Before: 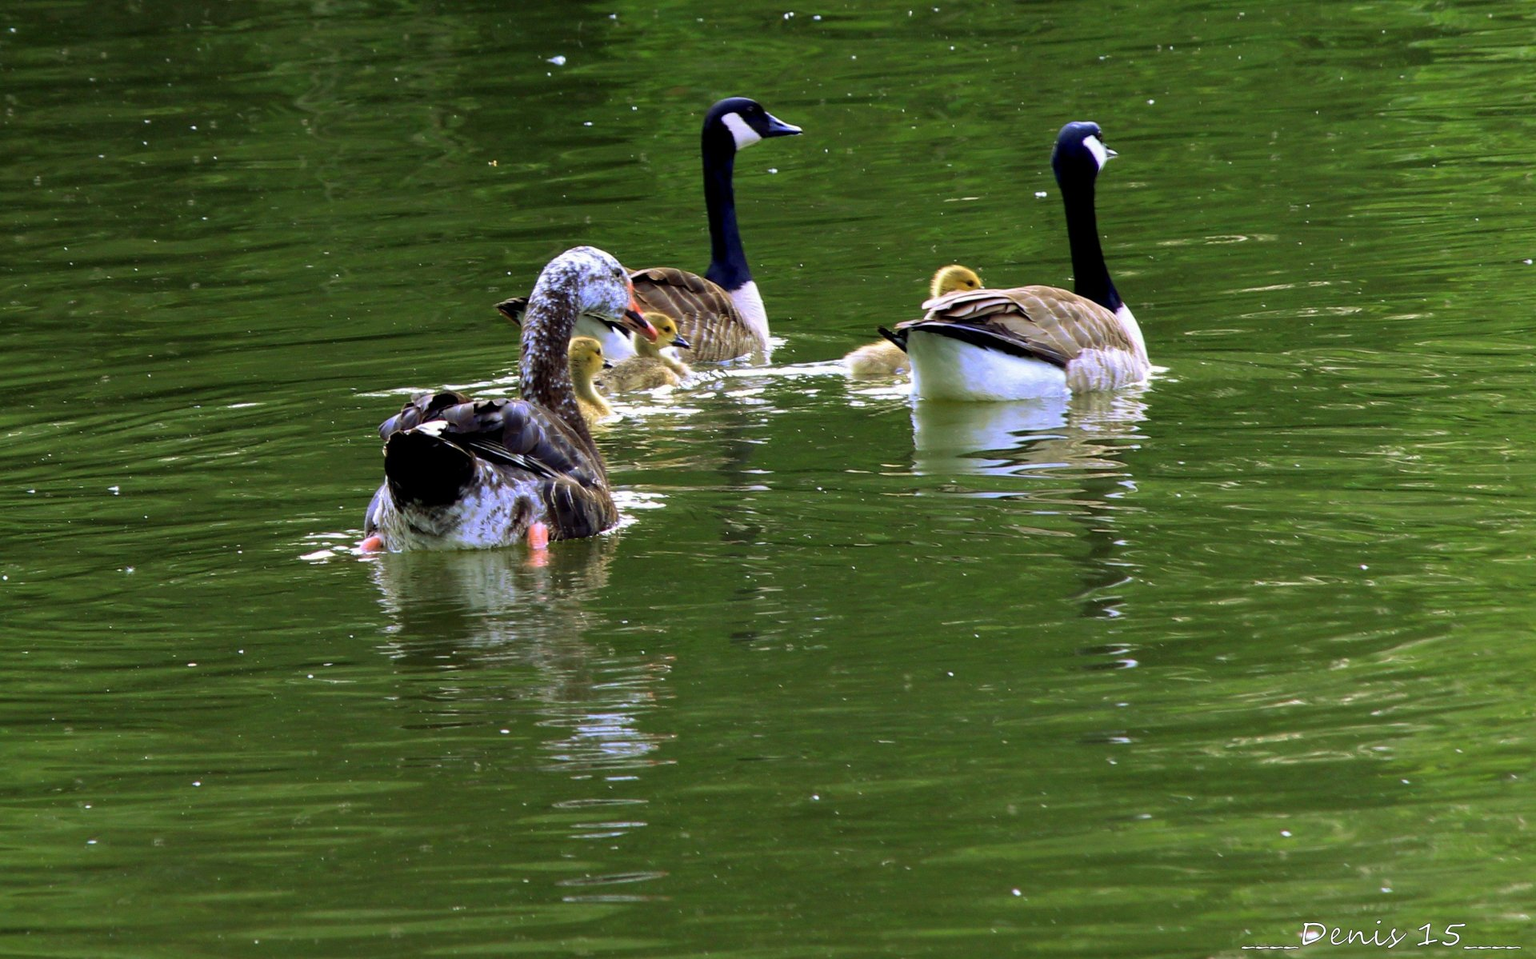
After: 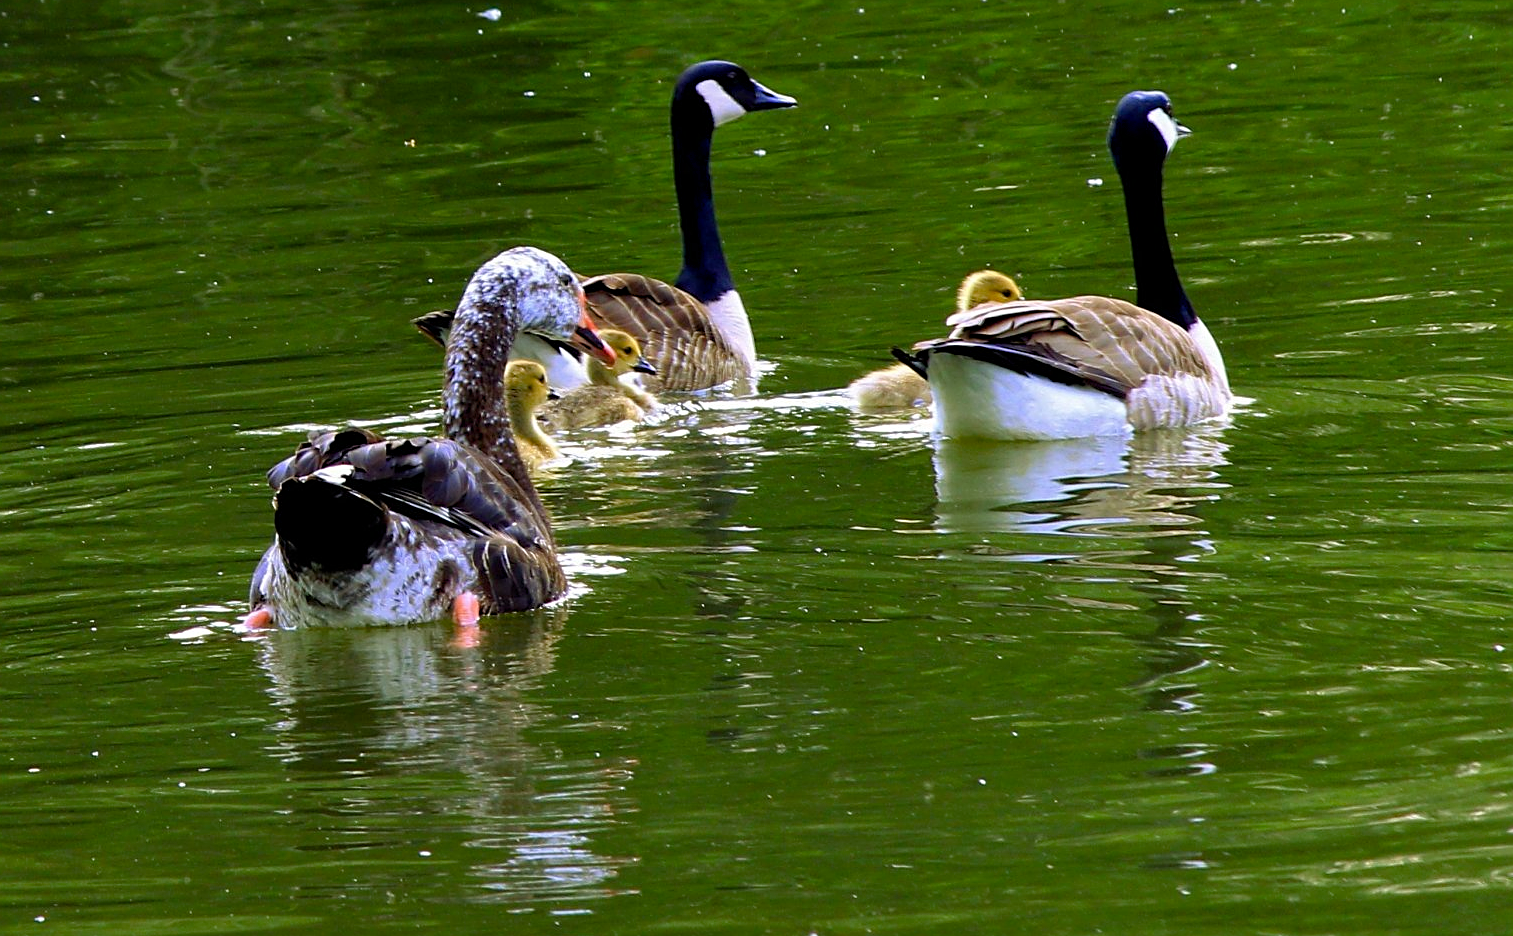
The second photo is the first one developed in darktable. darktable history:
color balance rgb: perceptual saturation grading › global saturation 20%, perceptual saturation grading › highlights -25%, perceptual saturation grading › shadows 25%
crop and rotate: left 10.77%, top 5.1%, right 10.41%, bottom 16.76%
sharpen: on, module defaults
